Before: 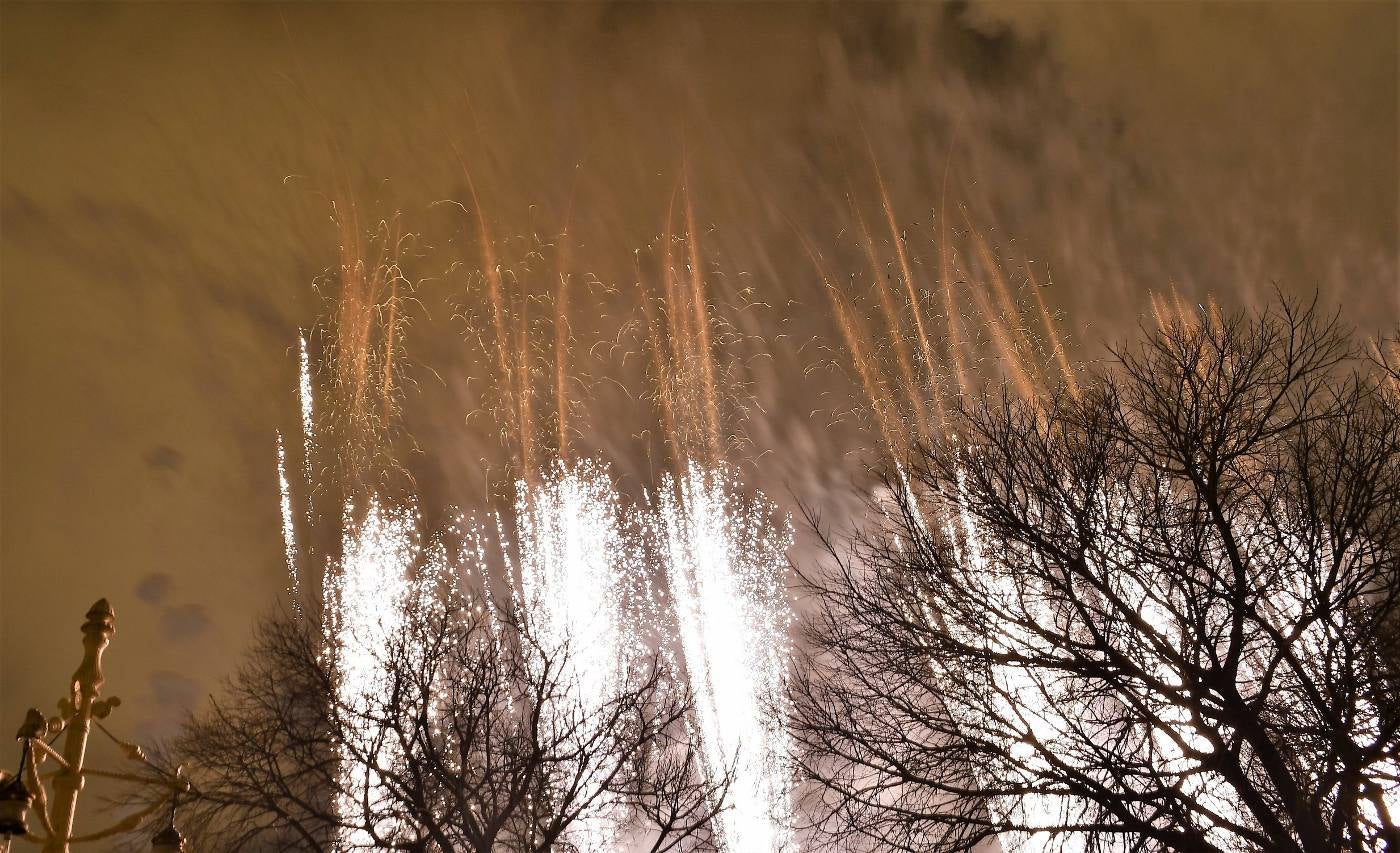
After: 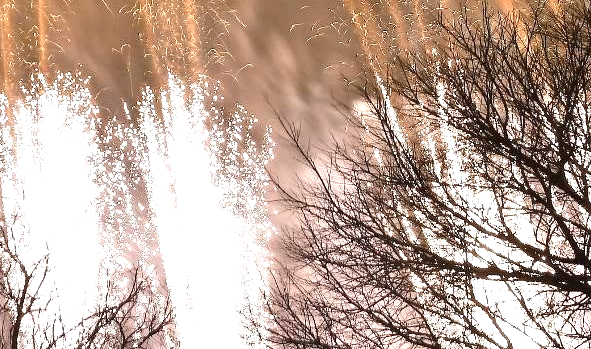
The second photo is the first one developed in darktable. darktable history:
crop: left 37.175%, top 45.337%, right 20.584%, bottom 13.654%
exposure: black level correction 0, exposure 0.893 EV, compensate exposure bias true, compensate highlight preservation false
